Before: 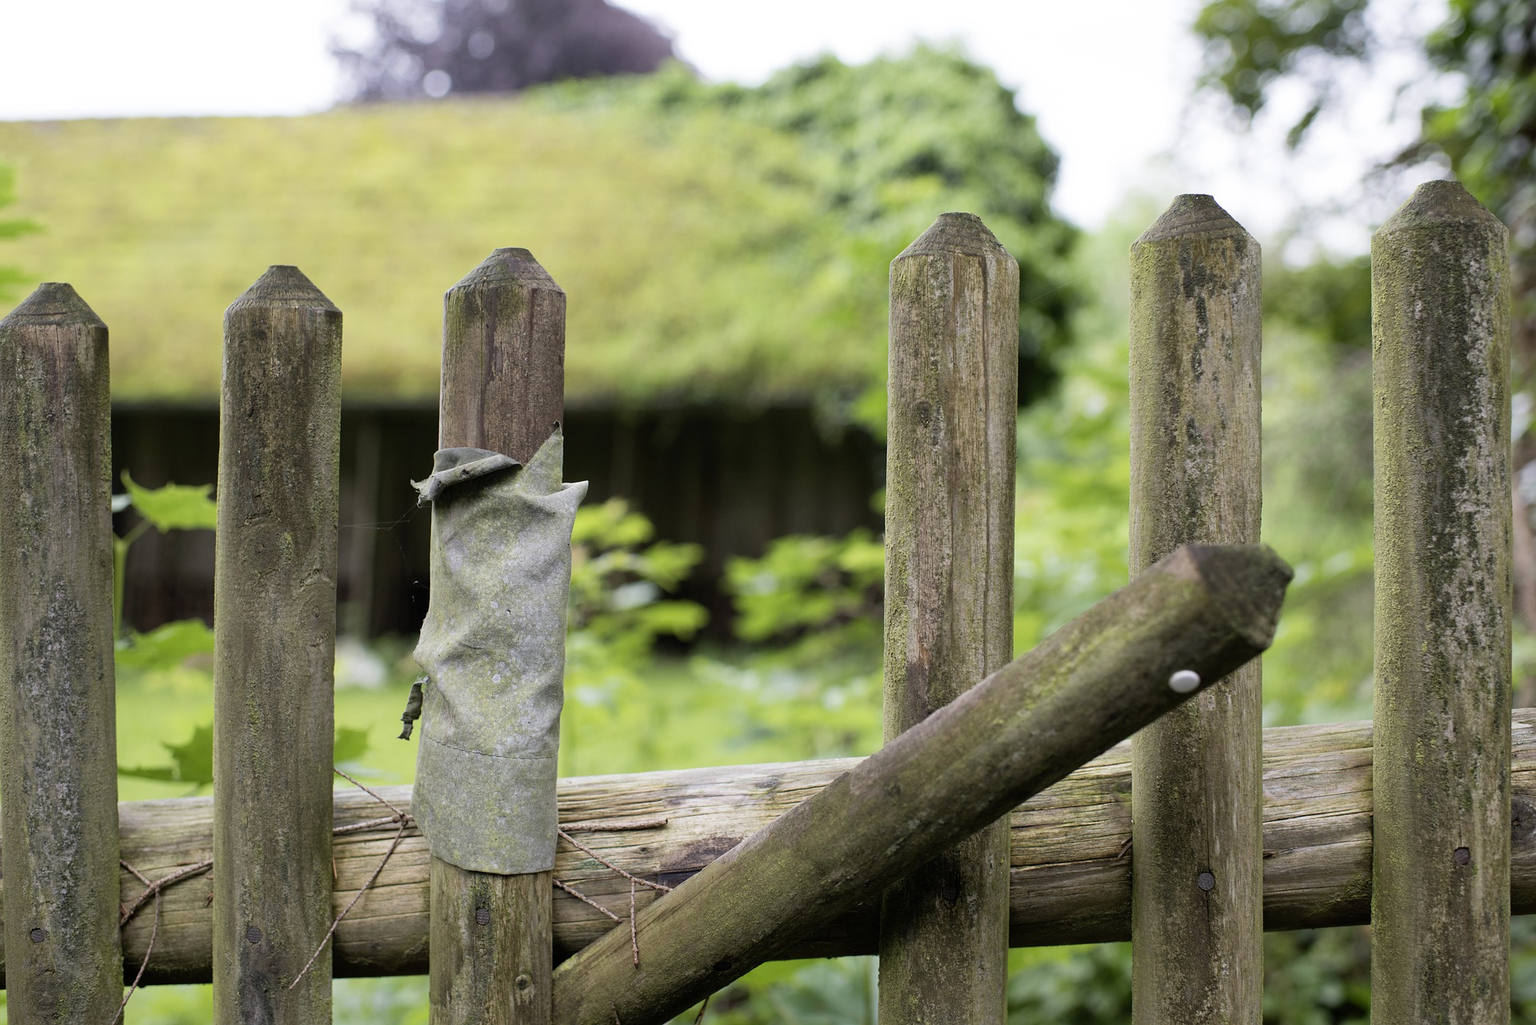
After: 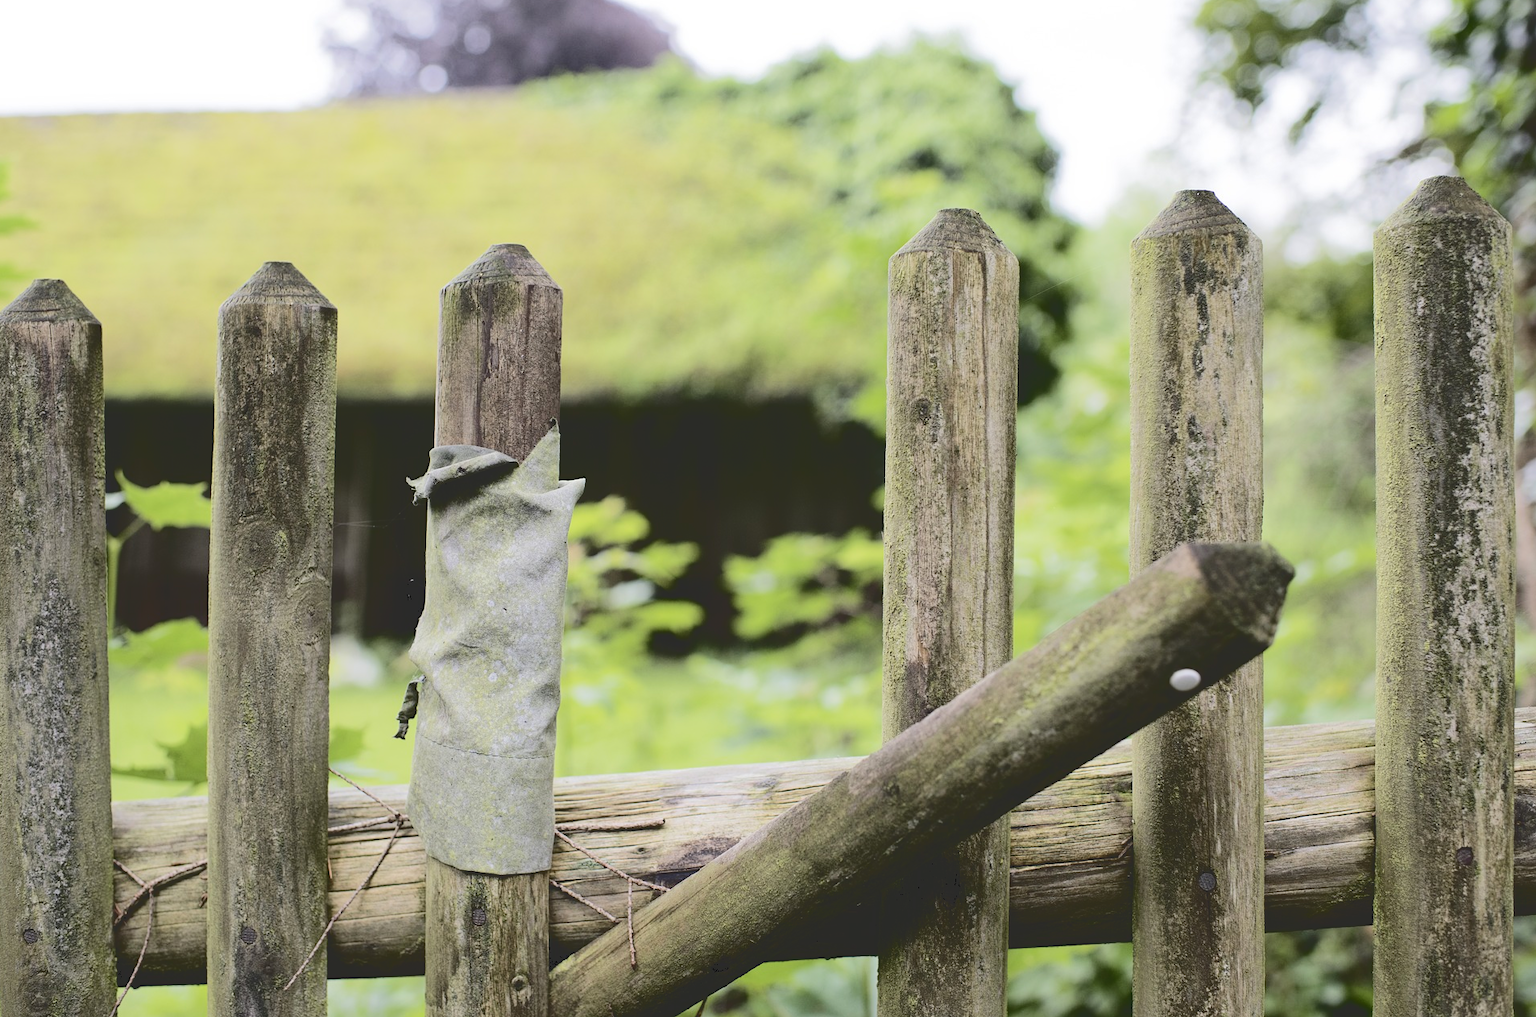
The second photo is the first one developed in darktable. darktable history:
tone curve: curves: ch0 [(0, 0) (0.003, 0.169) (0.011, 0.169) (0.025, 0.169) (0.044, 0.173) (0.069, 0.178) (0.1, 0.183) (0.136, 0.185) (0.177, 0.197) (0.224, 0.227) (0.277, 0.292) (0.335, 0.391) (0.399, 0.491) (0.468, 0.592) (0.543, 0.672) (0.623, 0.734) (0.709, 0.785) (0.801, 0.844) (0.898, 0.893) (1, 1)], color space Lab, independent channels, preserve colors none
crop: left 0.501%, top 0.584%, right 0.153%, bottom 0.746%
